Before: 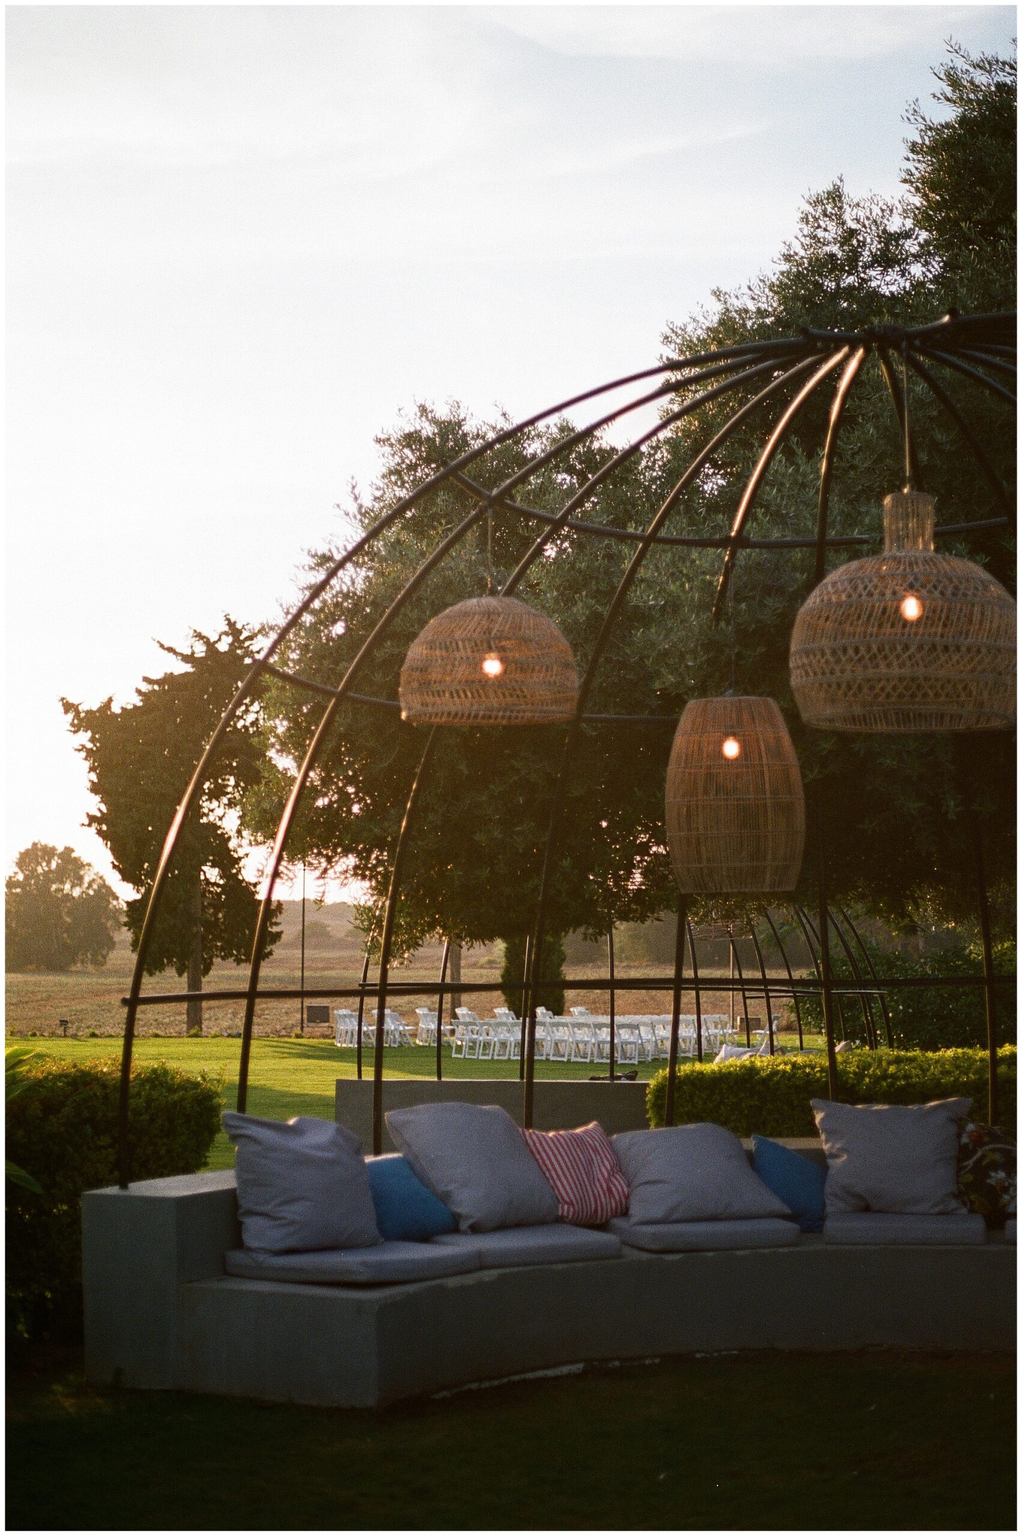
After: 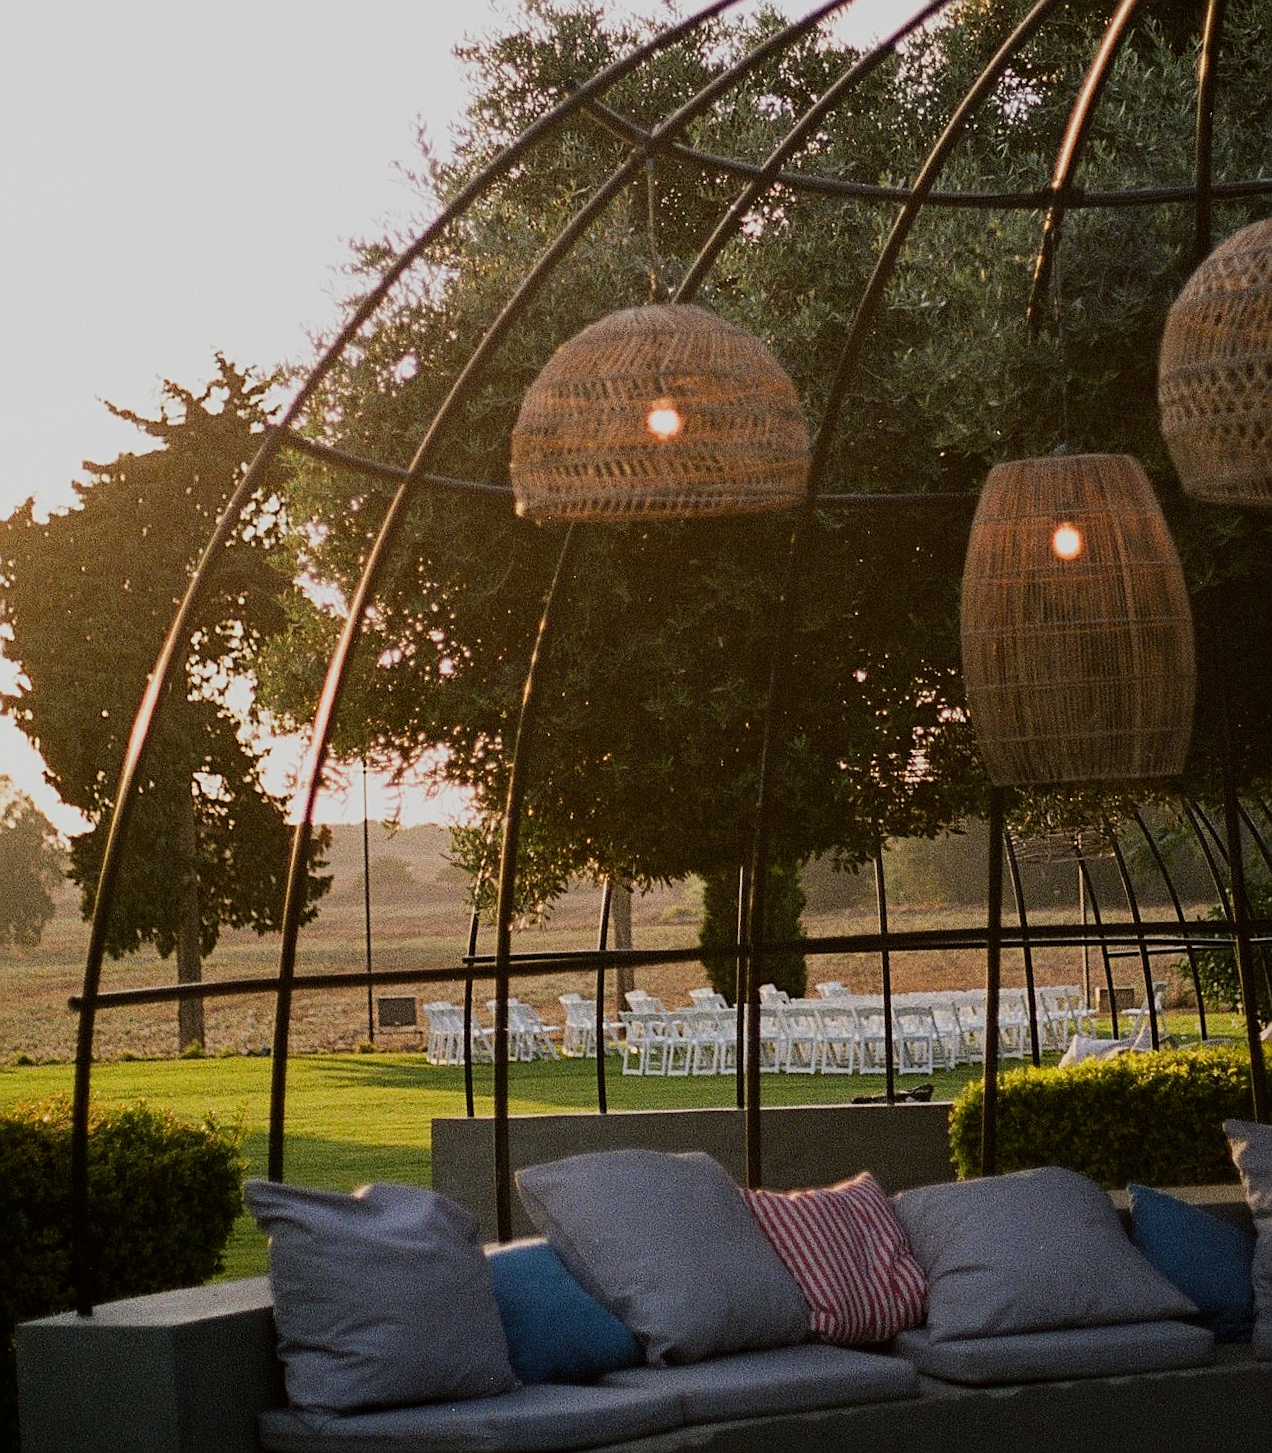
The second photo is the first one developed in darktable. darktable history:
rotate and perspective: rotation -2.29°, automatic cropping off
vibrance: on, module defaults
crop: left 11.123%, top 27.61%, right 18.3%, bottom 17.034%
sharpen: on, module defaults
filmic rgb: black relative exposure -7.65 EV, white relative exposure 4.56 EV, hardness 3.61, color science v6 (2022)
